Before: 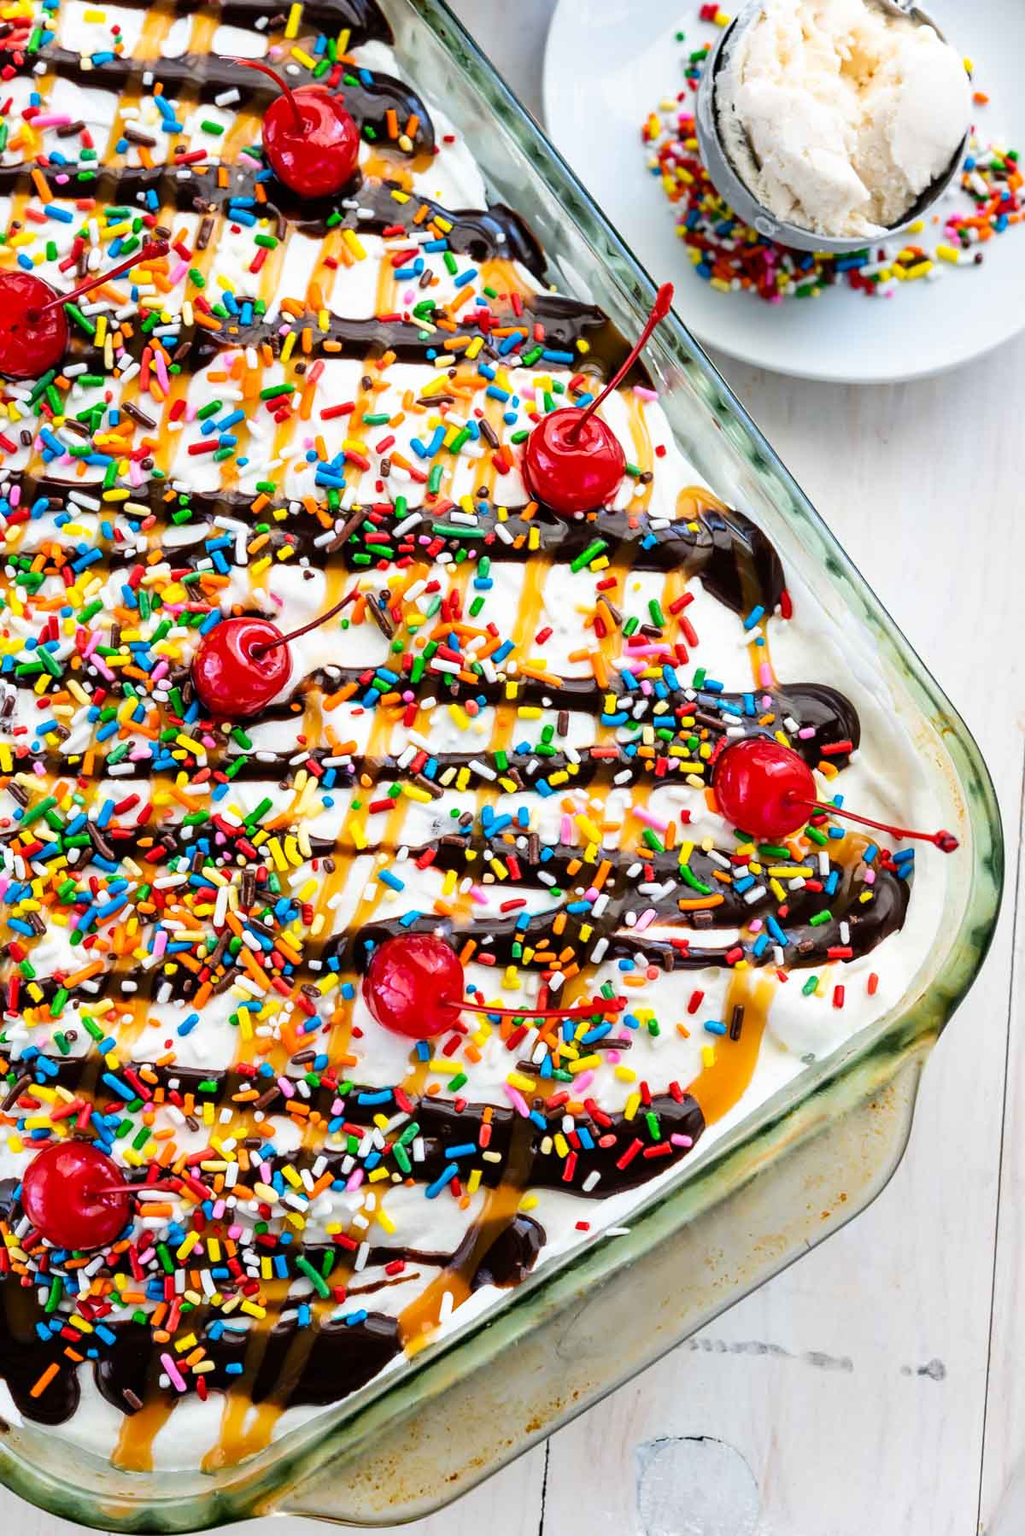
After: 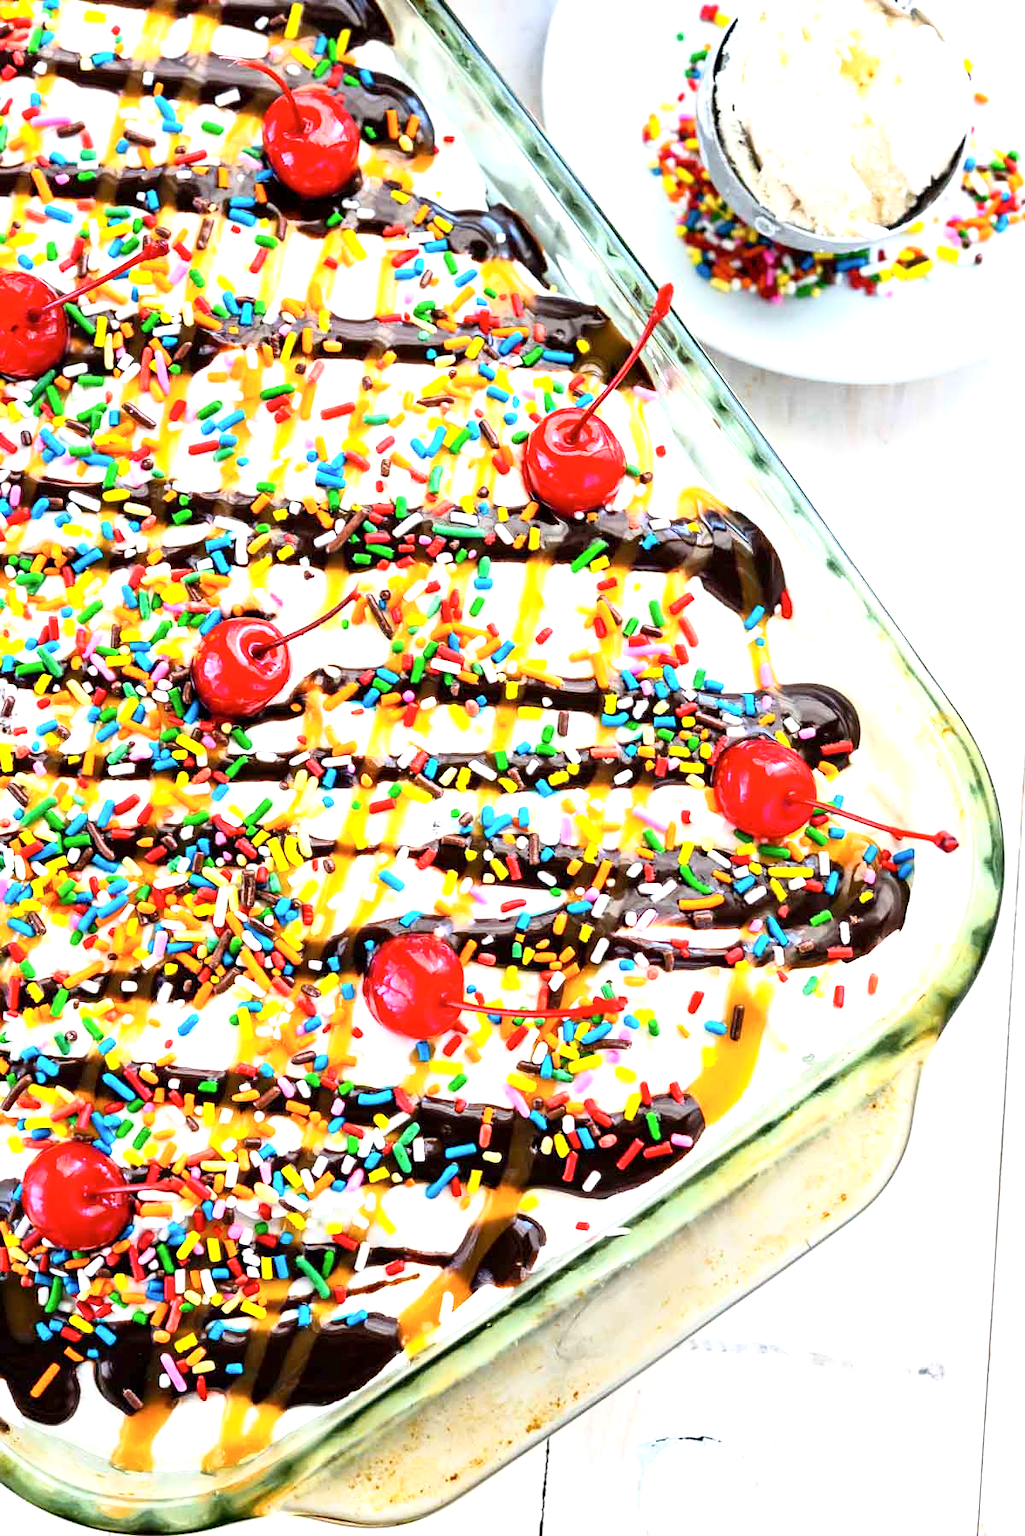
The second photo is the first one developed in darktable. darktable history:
exposure: black level correction 0.001, exposure 0.955 EV, compensate highlight preservation false
tone curve: curves: ch0 [(0, 0) (0.003, 0.003) (0.011, 0.012) (0.025, 0.027) (0.044, 0.048) (0.069, 0.075) (0.1, 0.108) (0.136, 0.147) (0.177, 0.192) (0.224, 0.243) (0.277, 0.3) (0.335, 0.363) (0.399, 0.433) (0.468, 0.508) (0.543, 0.589) (0.623, 0.676) (0.709, 0.769) (0.801, 0.868) (0.898, 0.949) (1, 1)], color space Lab, independent channels, preserve colors none
